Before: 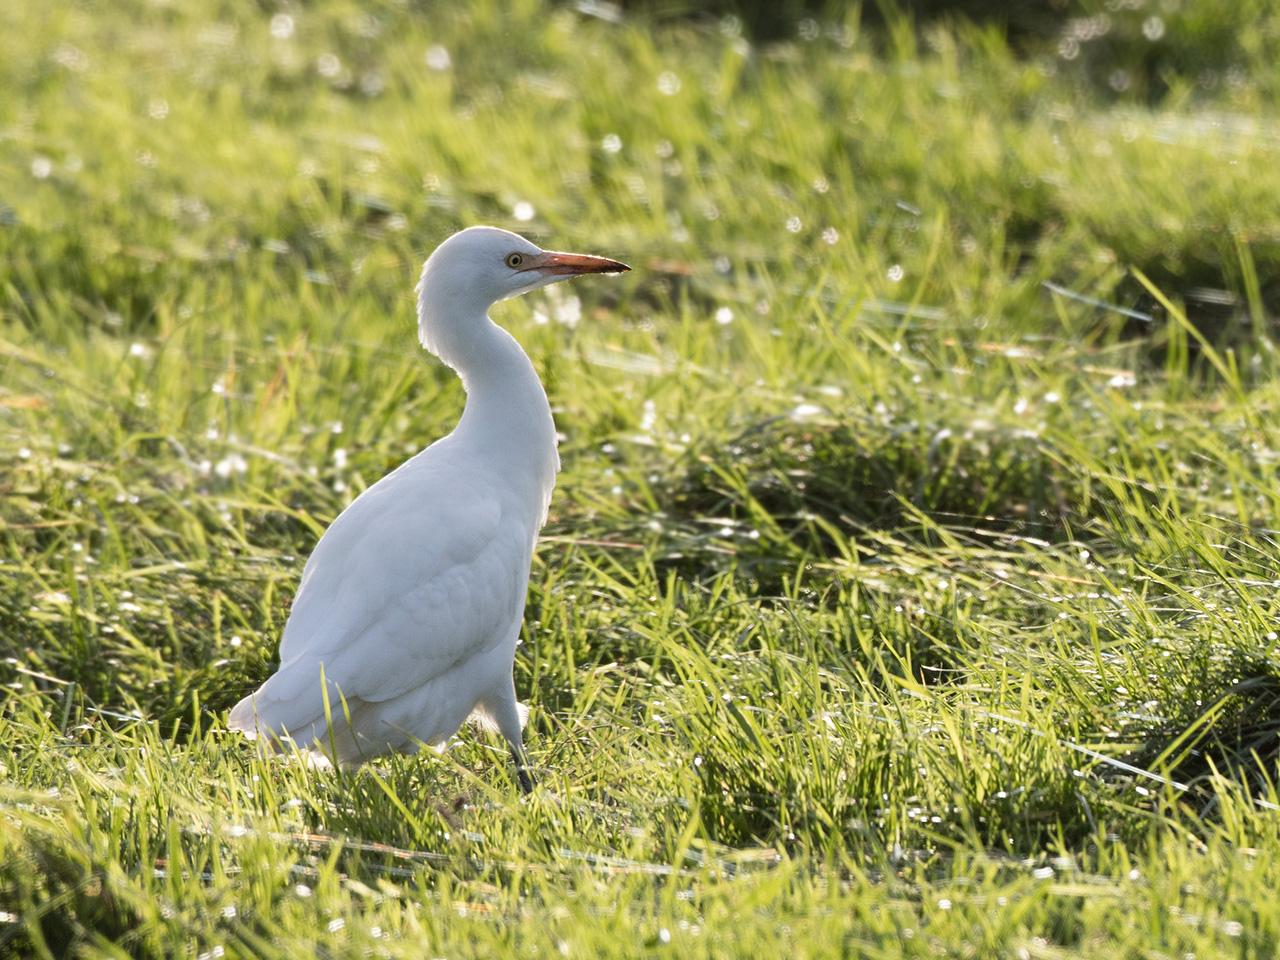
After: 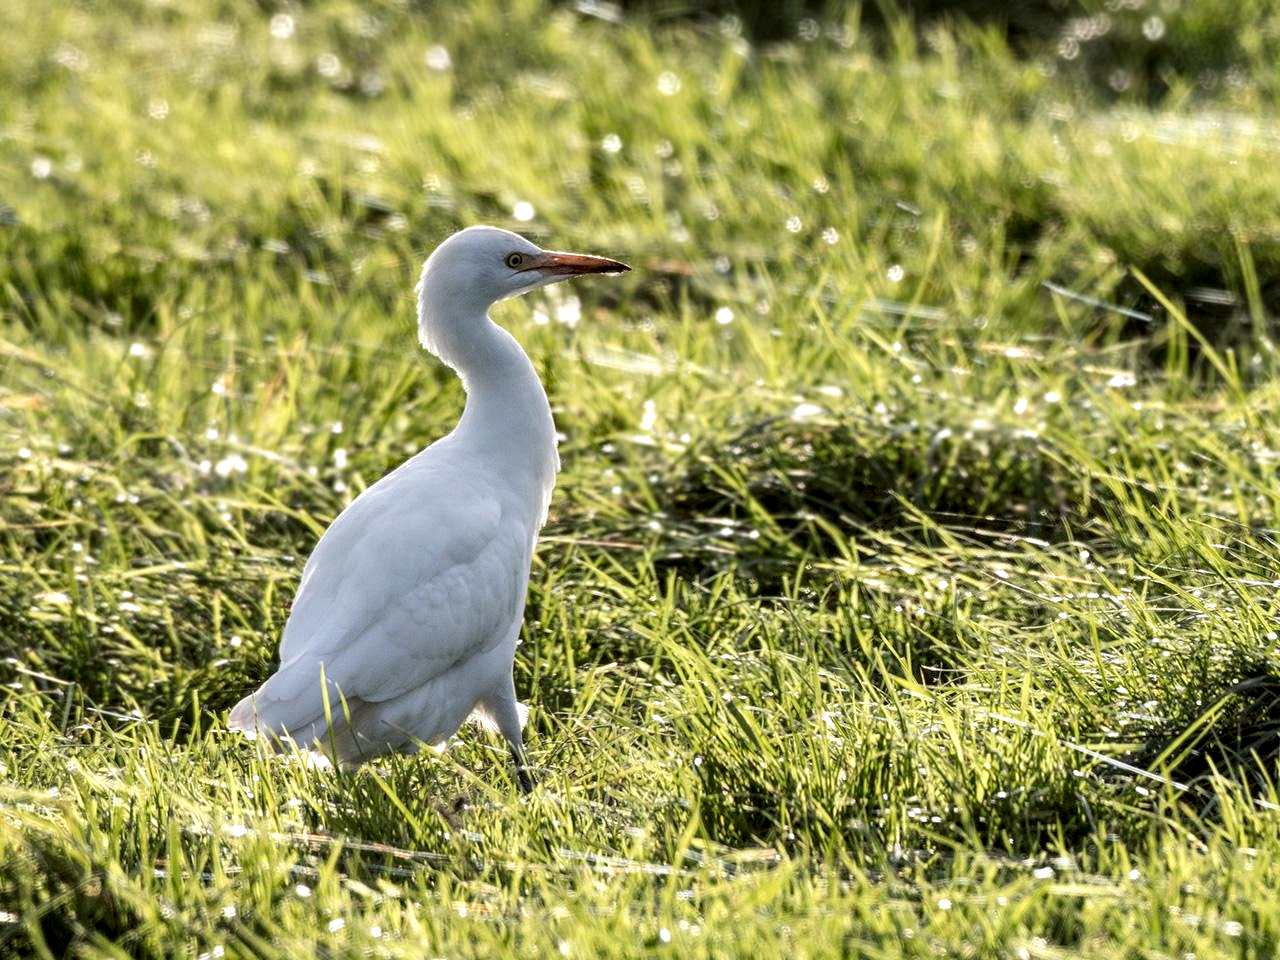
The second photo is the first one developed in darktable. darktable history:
shadows and highlights: shadows 37.27, highlights -28.18, soften with gaussian
local contrast: highlights 60%, shadows 60%, detail 160%
